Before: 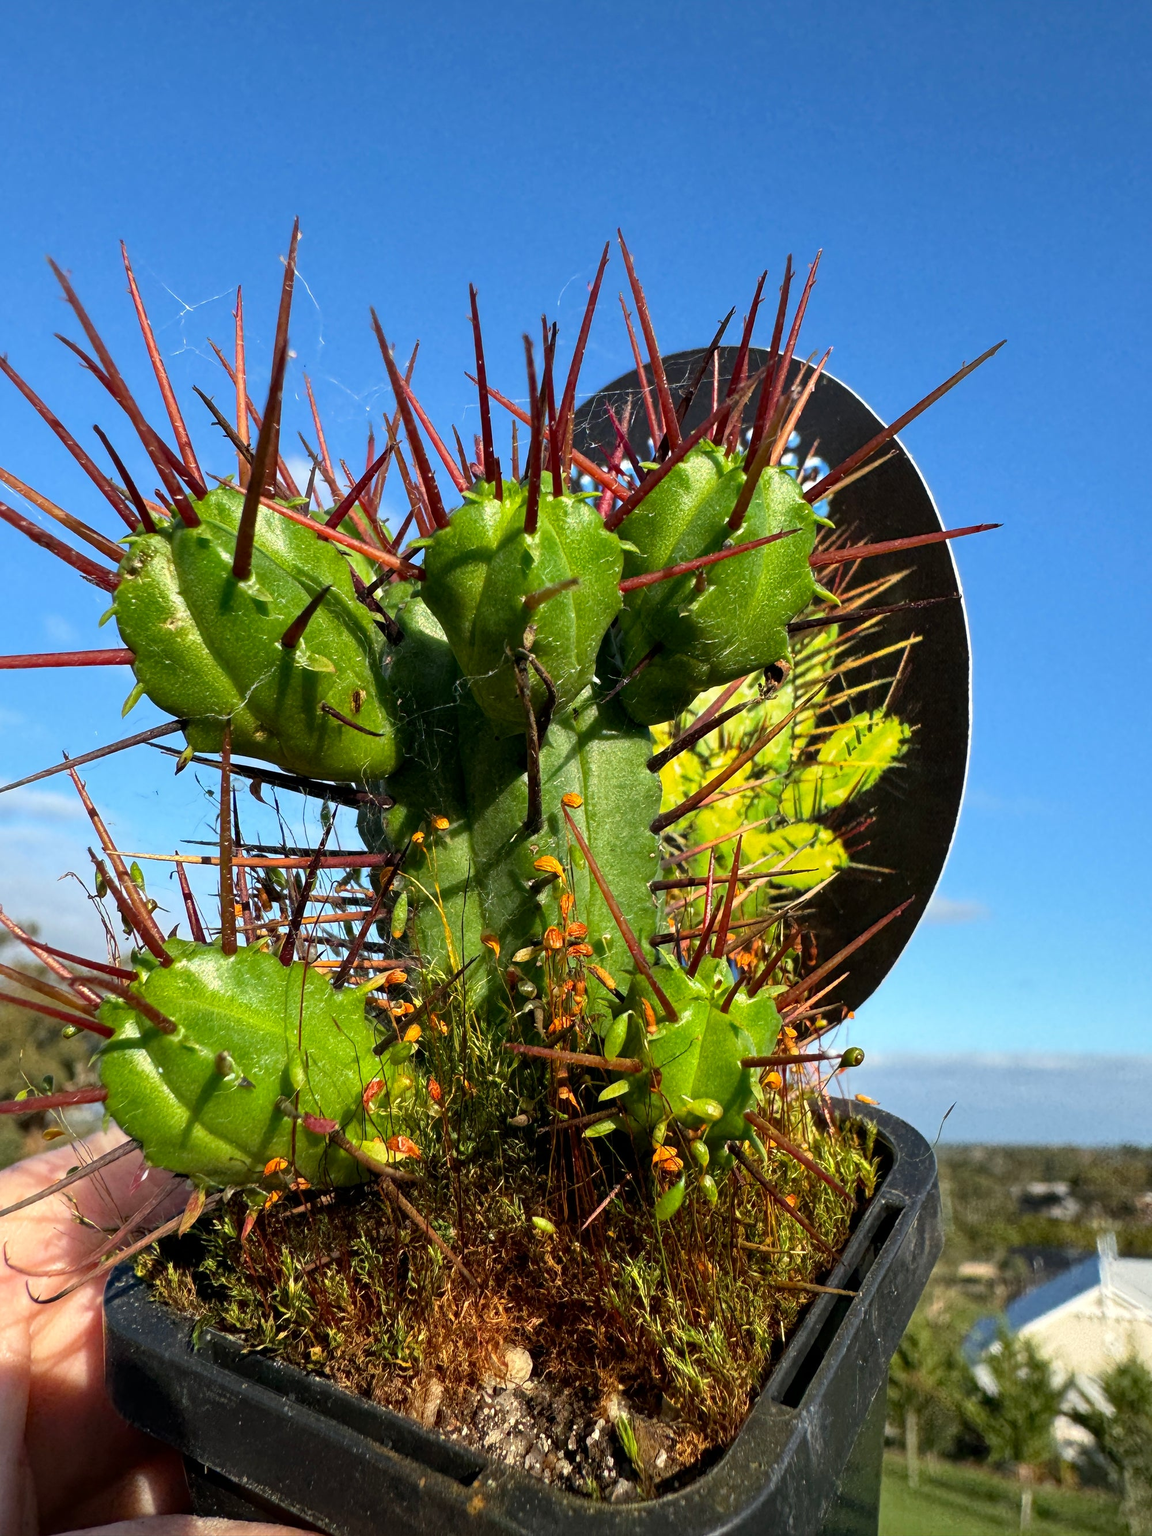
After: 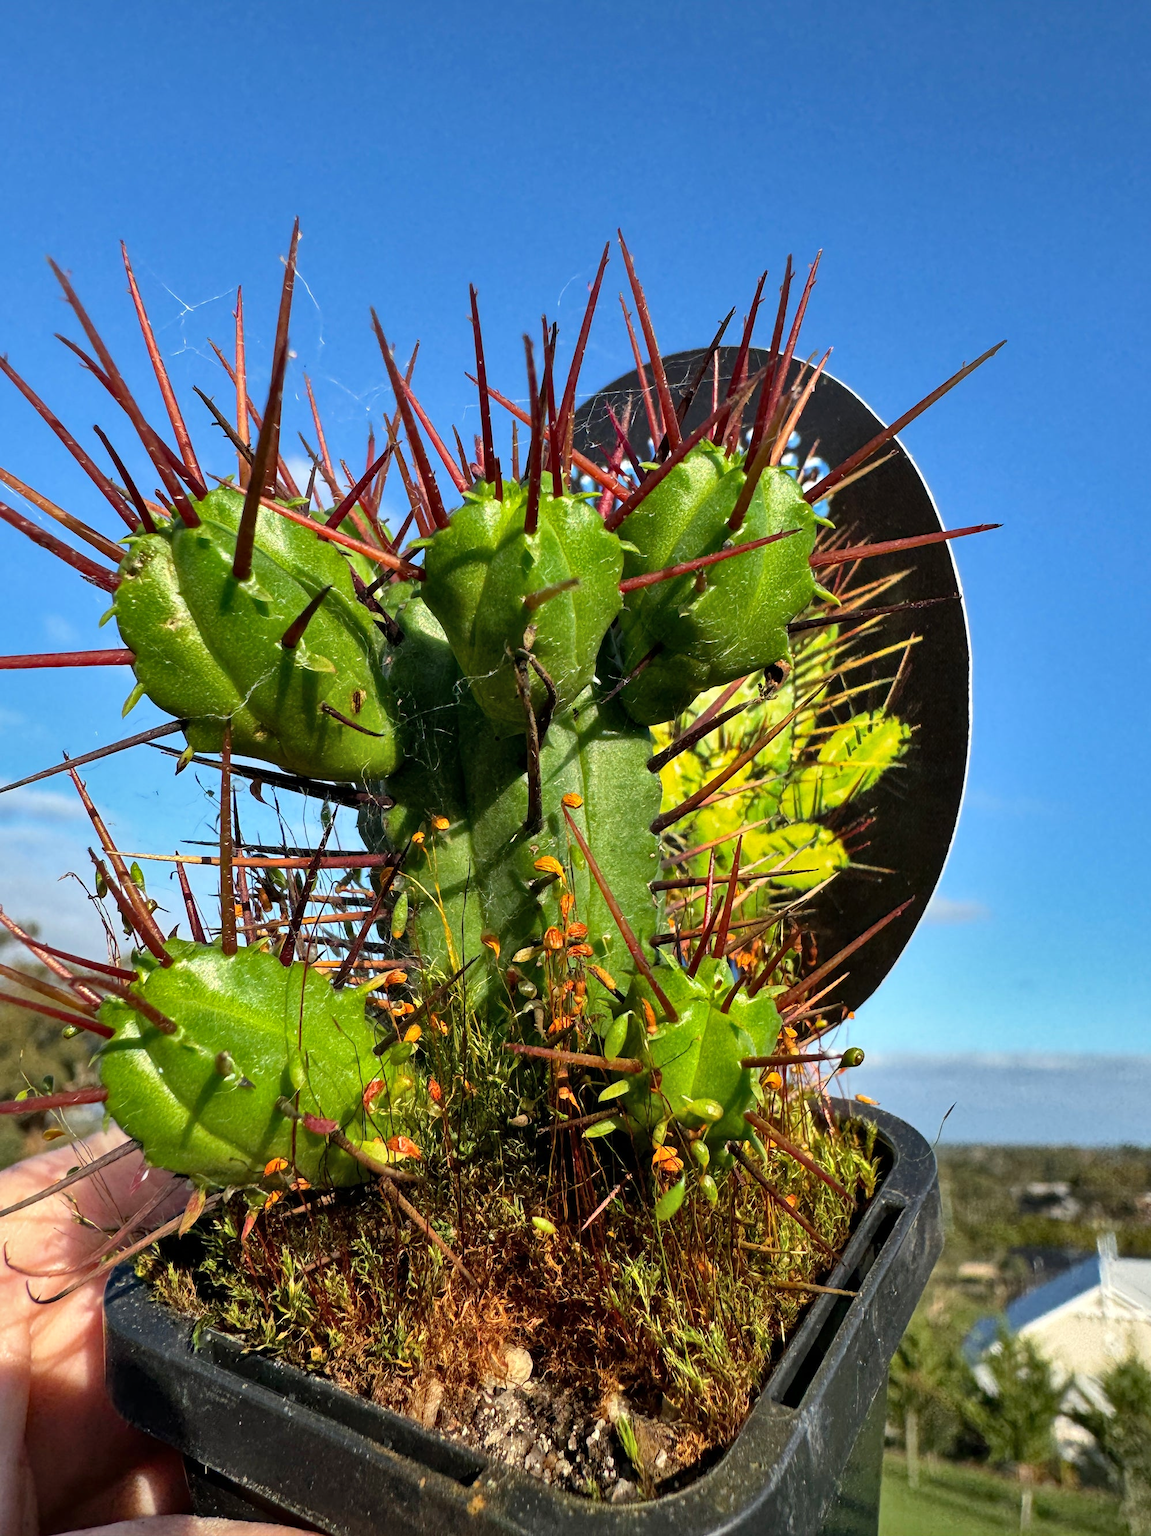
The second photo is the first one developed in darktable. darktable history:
shadows and highlights: white point adjustment 0.05, highlights color adjustment 55.9%, soften with gaussian
tone equalizer: on, module defaults
